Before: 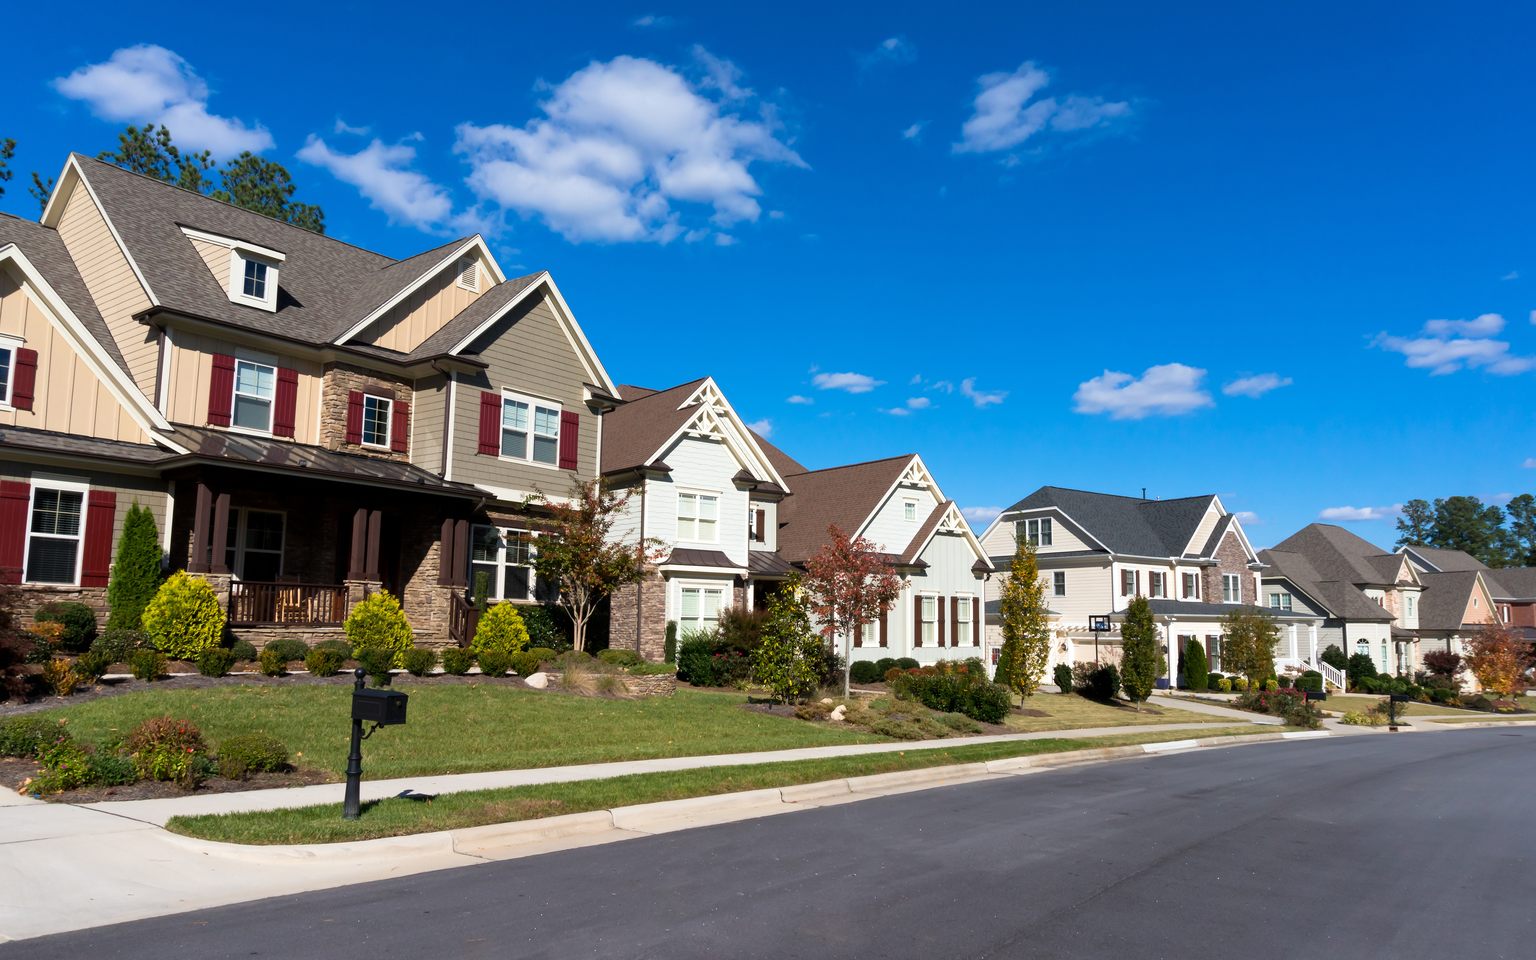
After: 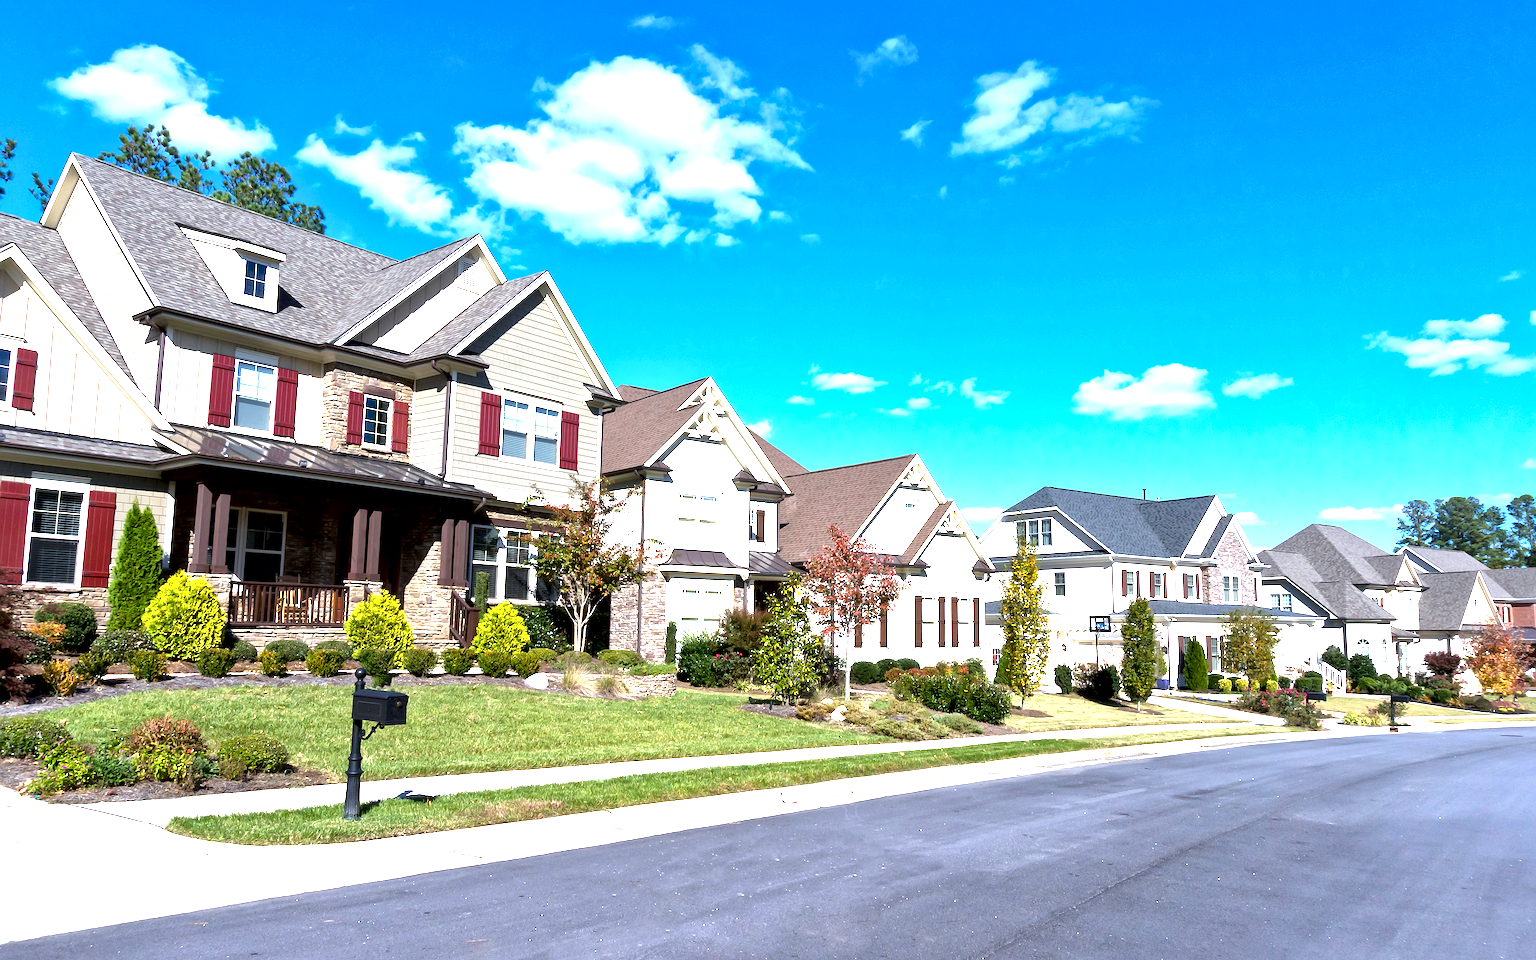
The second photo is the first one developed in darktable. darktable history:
white balance: red 0.931, blue 1.11
exposure: black level correction 0.001, exposure 1.646 EV, compensate exposure bias true, compensate highlight preservation false
local contrast: mode bilateral grid, contrast 20, coarseness 50, detail 161%, midtone range 0.2
sharpen: on, module defaults
